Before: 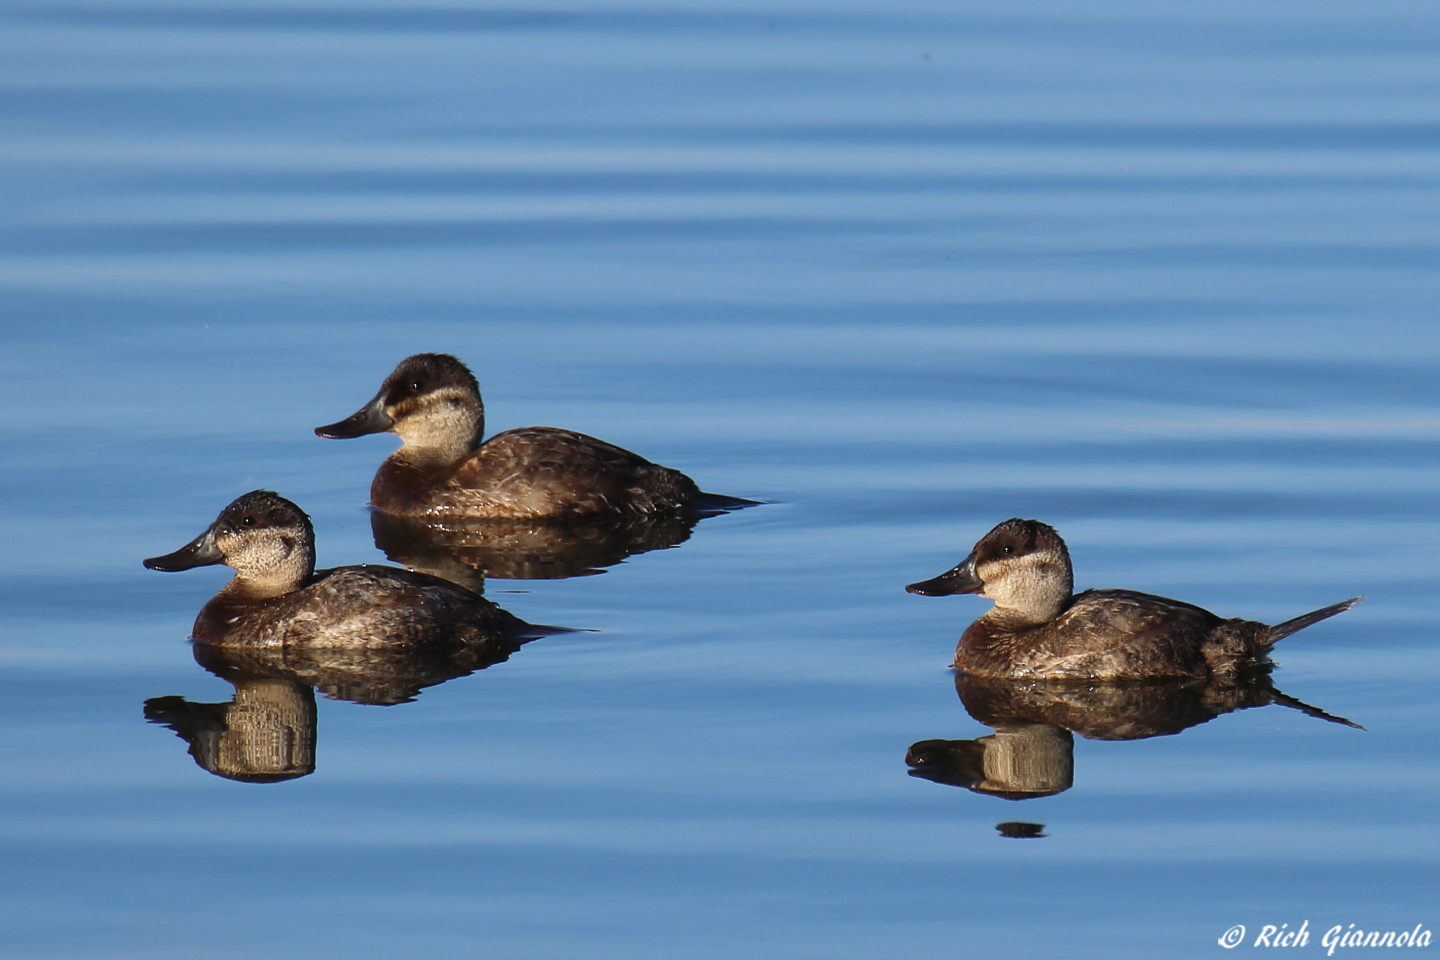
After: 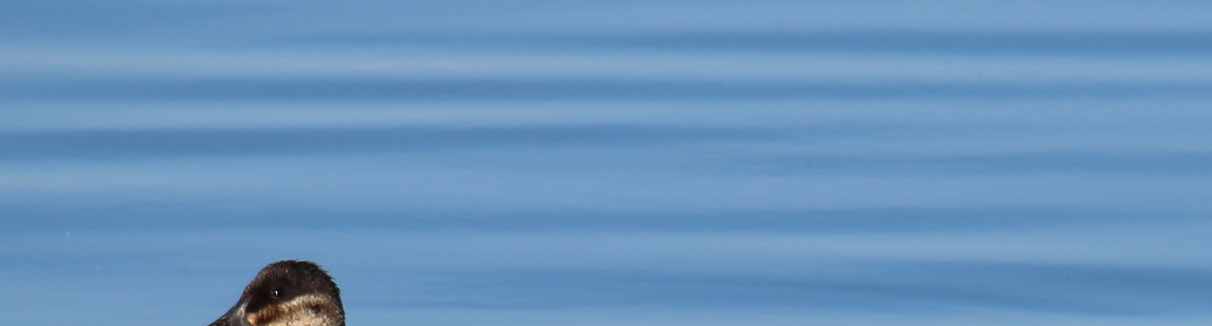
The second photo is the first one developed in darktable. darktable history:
crop and rotate: left 9.658%, top 9.729%, right 6.144%, bottom 56.219%
